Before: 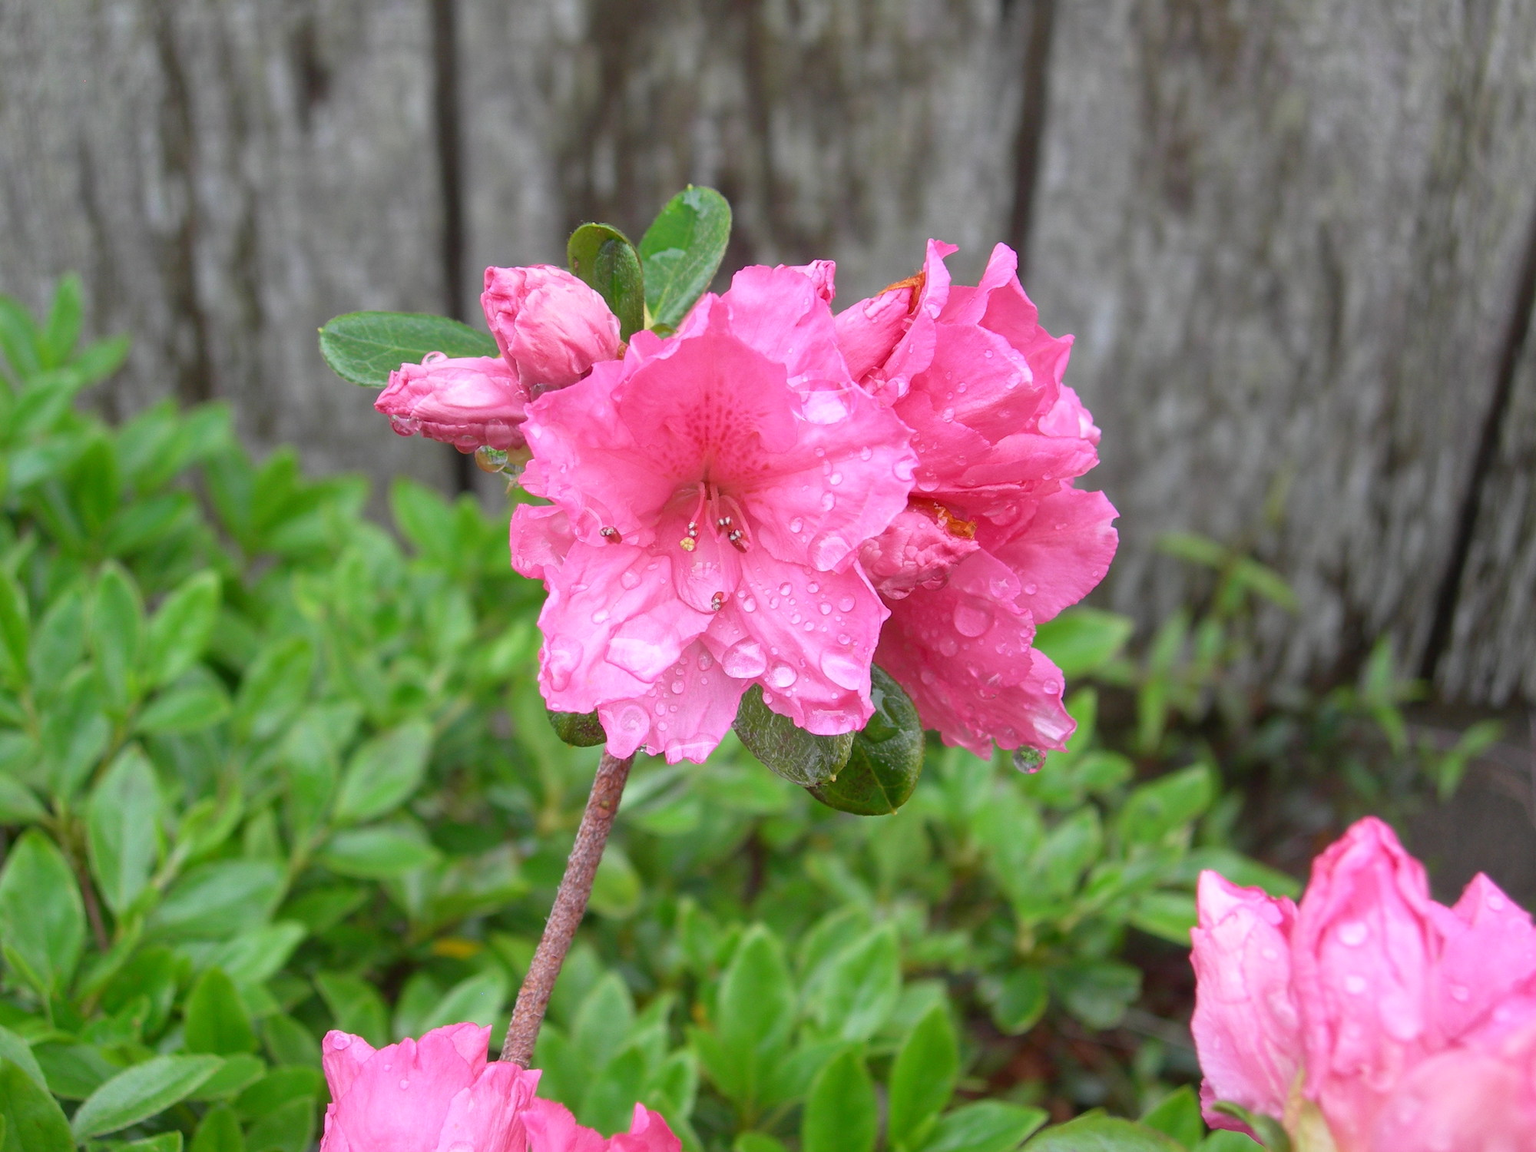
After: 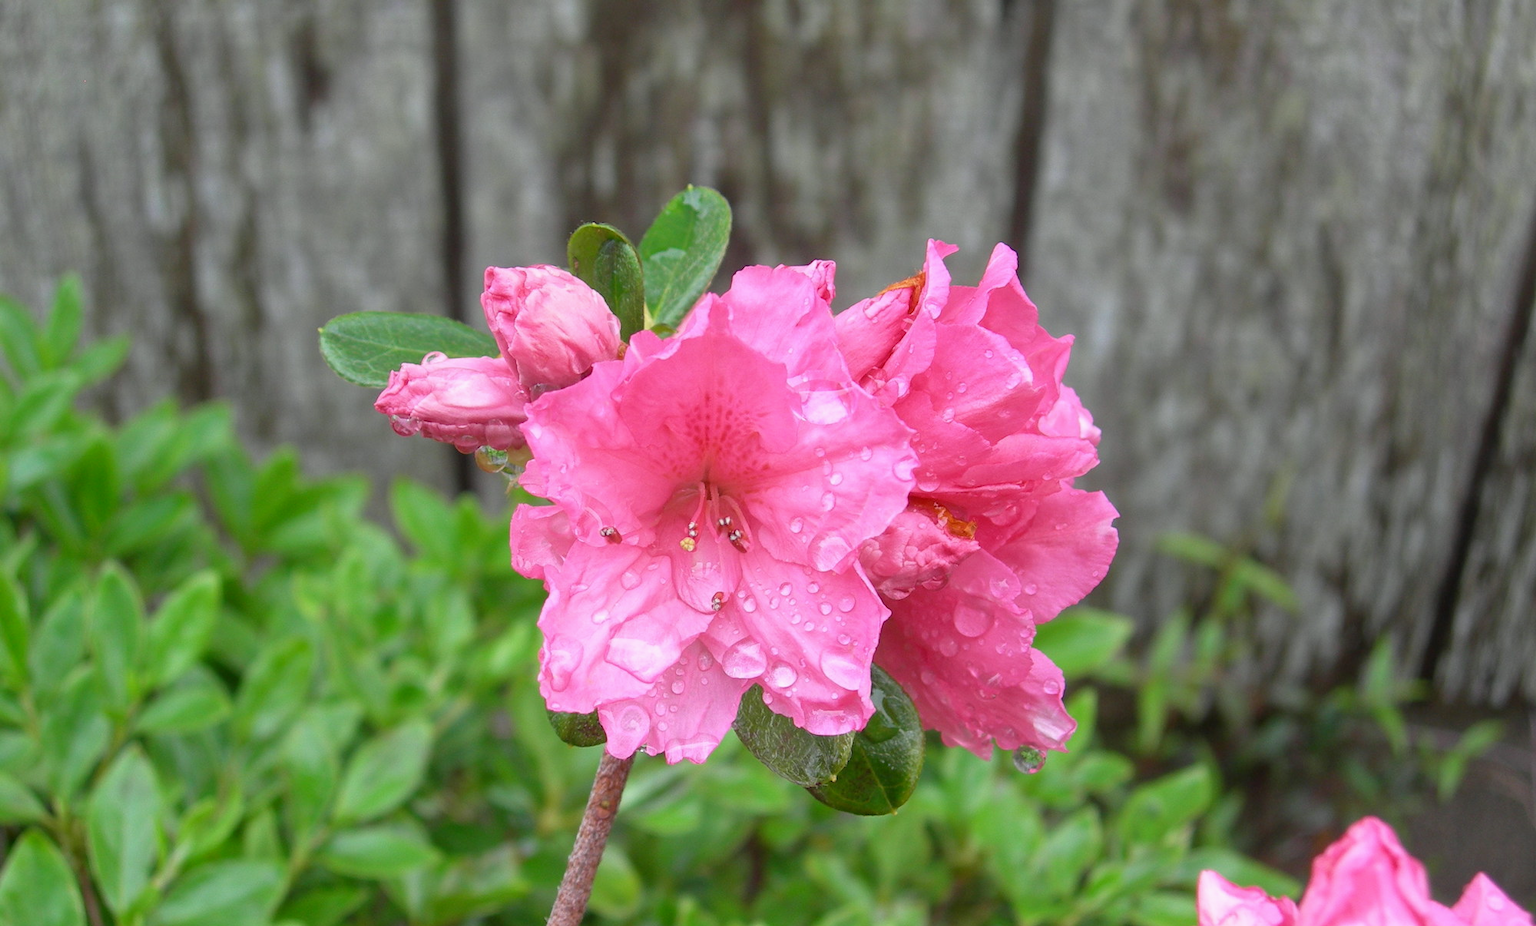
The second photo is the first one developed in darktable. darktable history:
crop: bottom 19.586%
color correction: highlights a* -2.58, highlights b* 2.34
